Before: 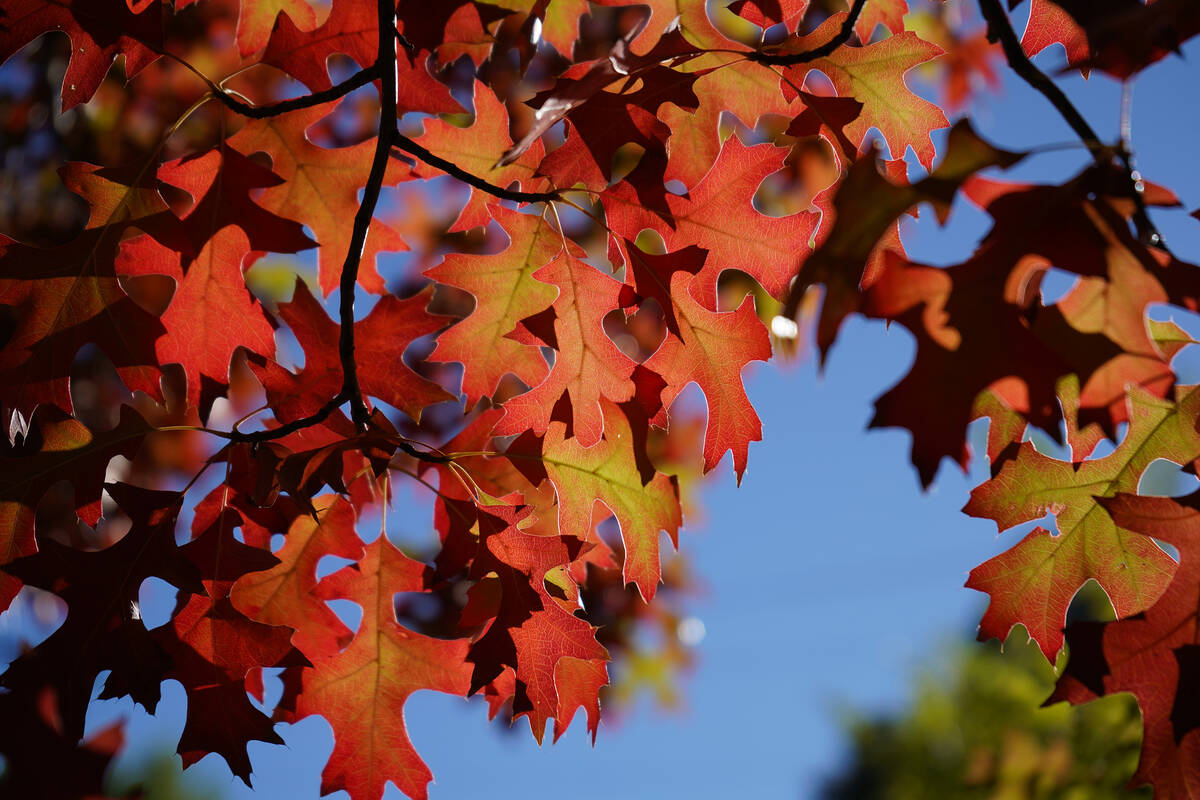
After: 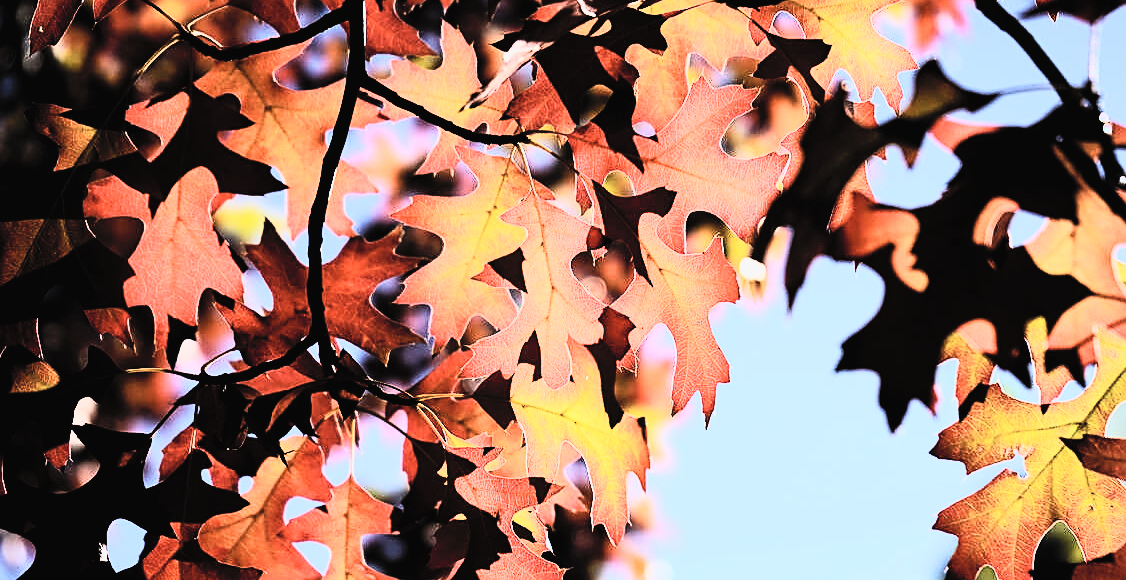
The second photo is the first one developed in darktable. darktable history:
filmic rgb: black relative exposure -7.65 EV, white relative exposure 4.56 EV, hardness 3.61
rgb curve: curves: ch0 [(0, 0) (0.21, 0.15) (0.24, 0.21) (0.5, 0.75) (0.75, 0.96) (0.89, 0.99) (1, 1)]; ch1 [(0, 0.02) (0.21, 0.13) (0.25, 0.2) (0.5, 0.67) (0.75, 0.9) (0.89, 0.97) (1, 1)]; ch2 [(0, 0.02) (0.21, 0.13) (0.25, 0.2) (0.5, 0.67) (0.75, 0.9) (0.89, 0.97) (1, 1)], compensate middle gray true
crop: left 2.737%, top 7.287%, right 3.421%, bottom 20.179%
sharpen: on, module defaults
contrast brightness saturation: contrast 0.39, brightness 0.53
